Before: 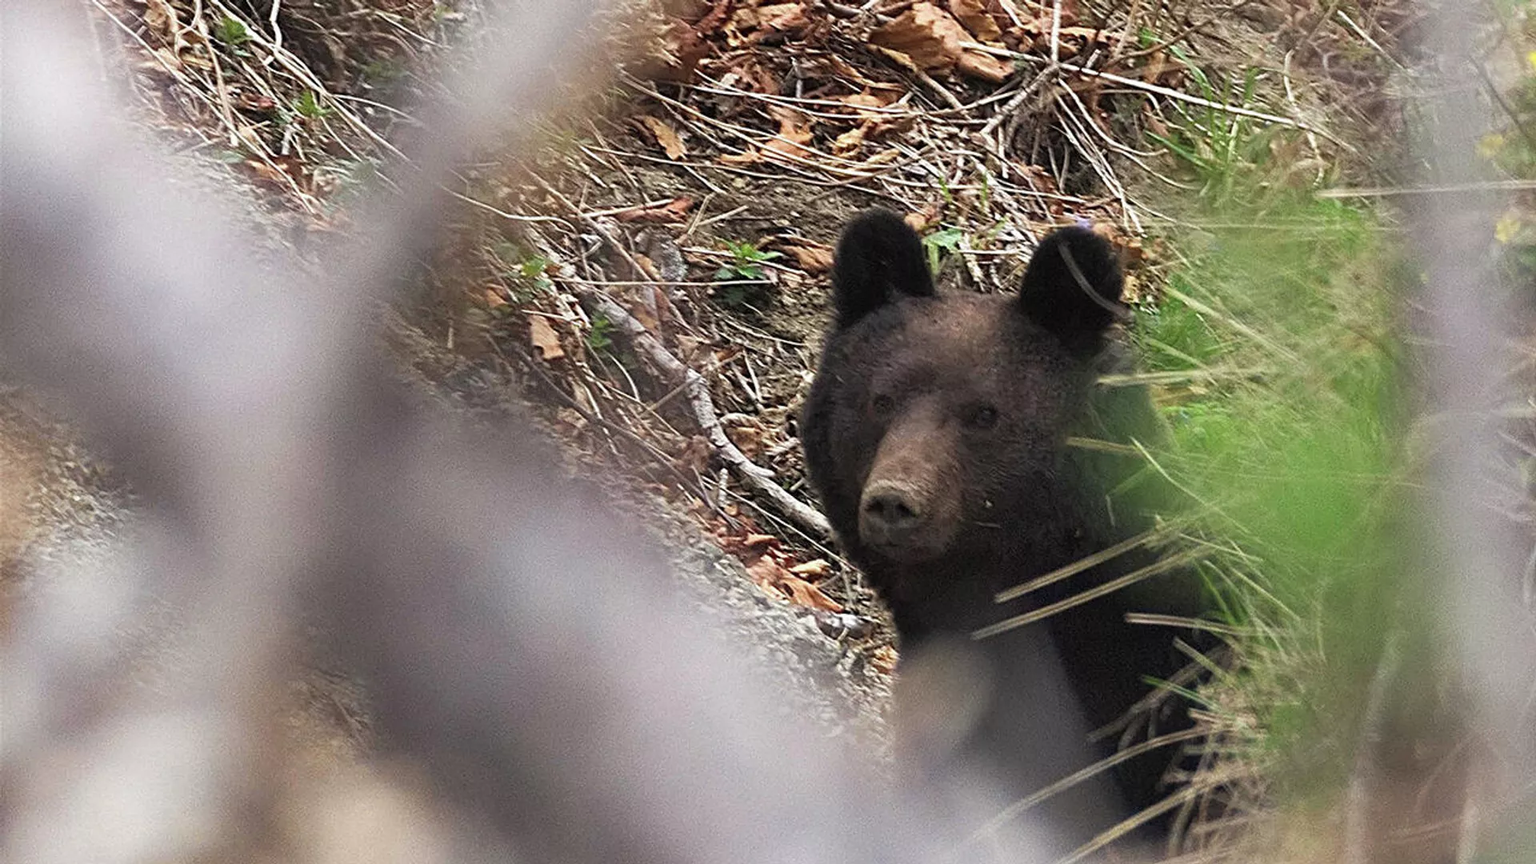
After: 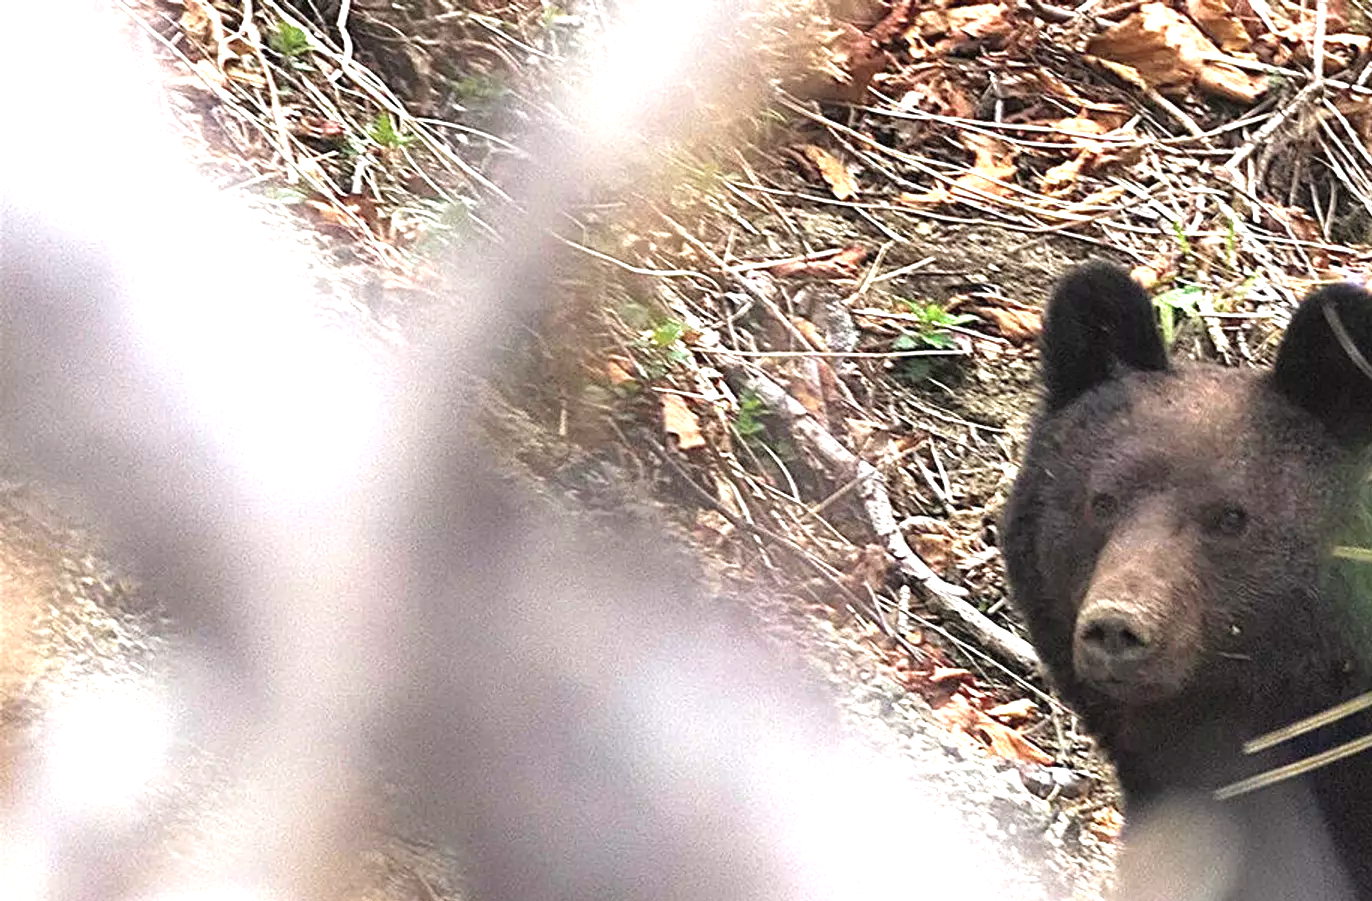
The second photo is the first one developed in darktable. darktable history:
exposure: black level correction 0, exposure 1.199 EV, compensate highlight preservation false
crop: right 28.535%, bottom 16.509%
